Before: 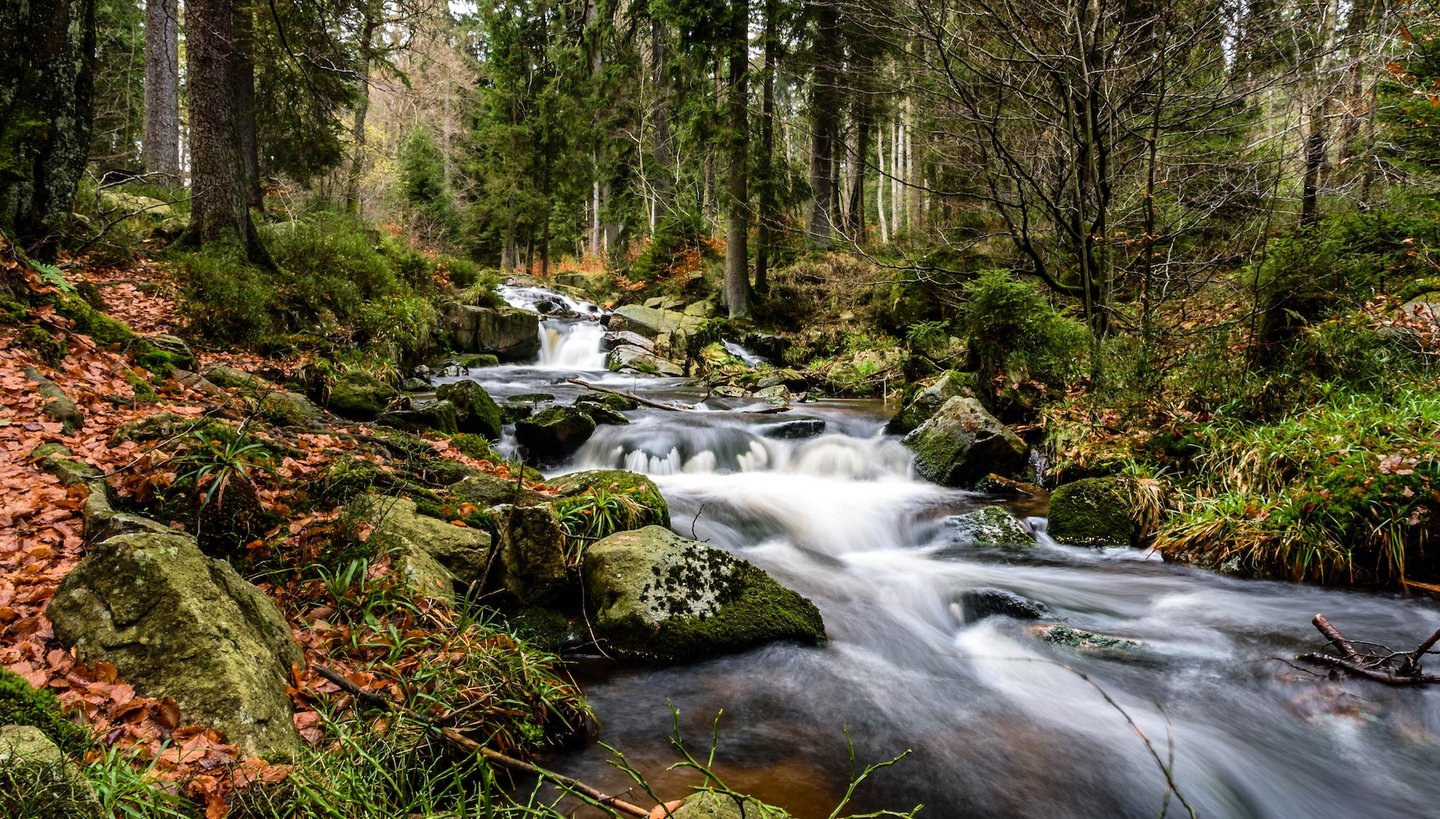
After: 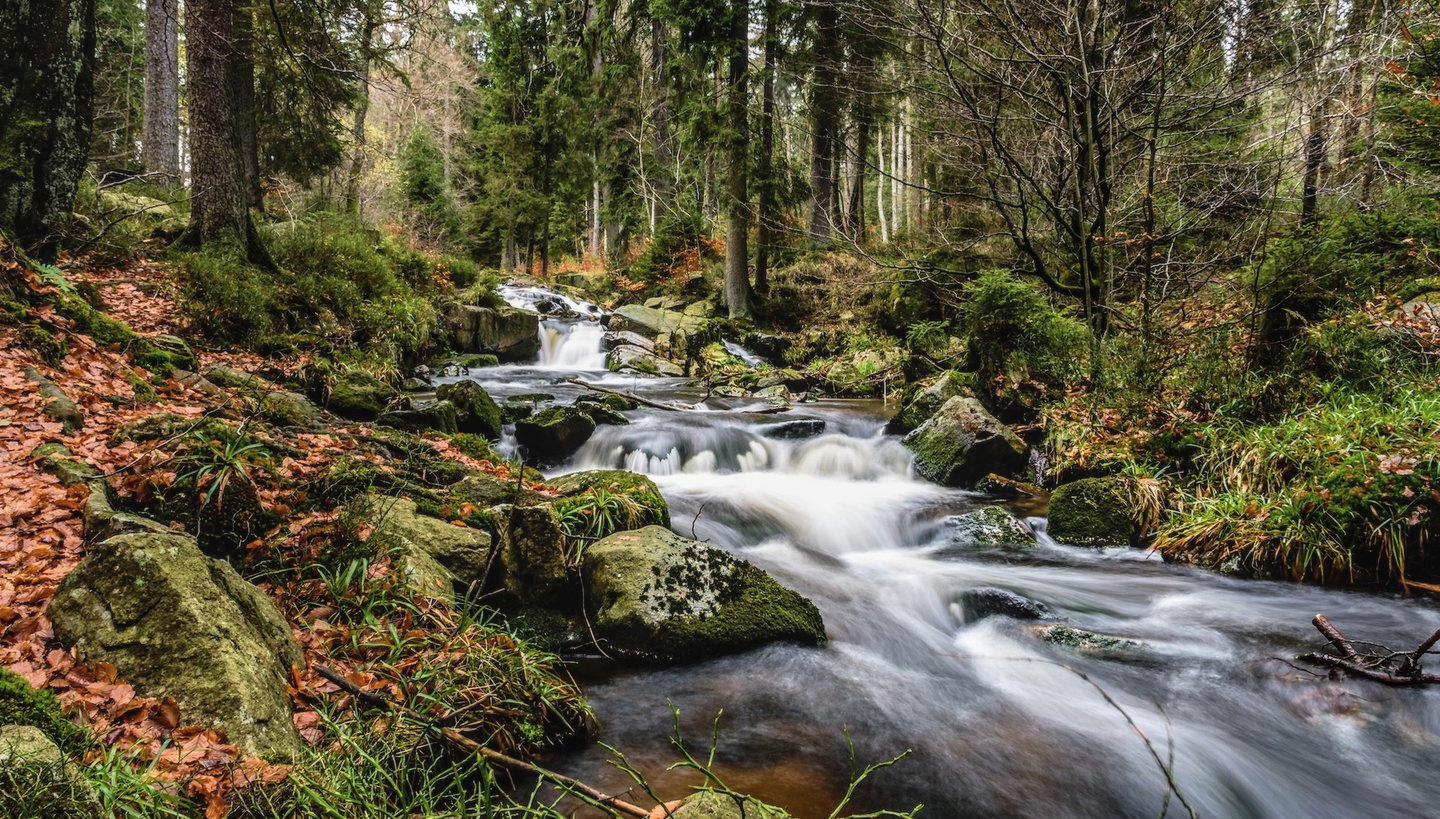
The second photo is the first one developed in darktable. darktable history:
contrast brightness saturation: contrast -0.1, saturation -0.1
local contrast: on, module defaults
white balance: red 1, blue 1
tone equalizer: on, module defaults
